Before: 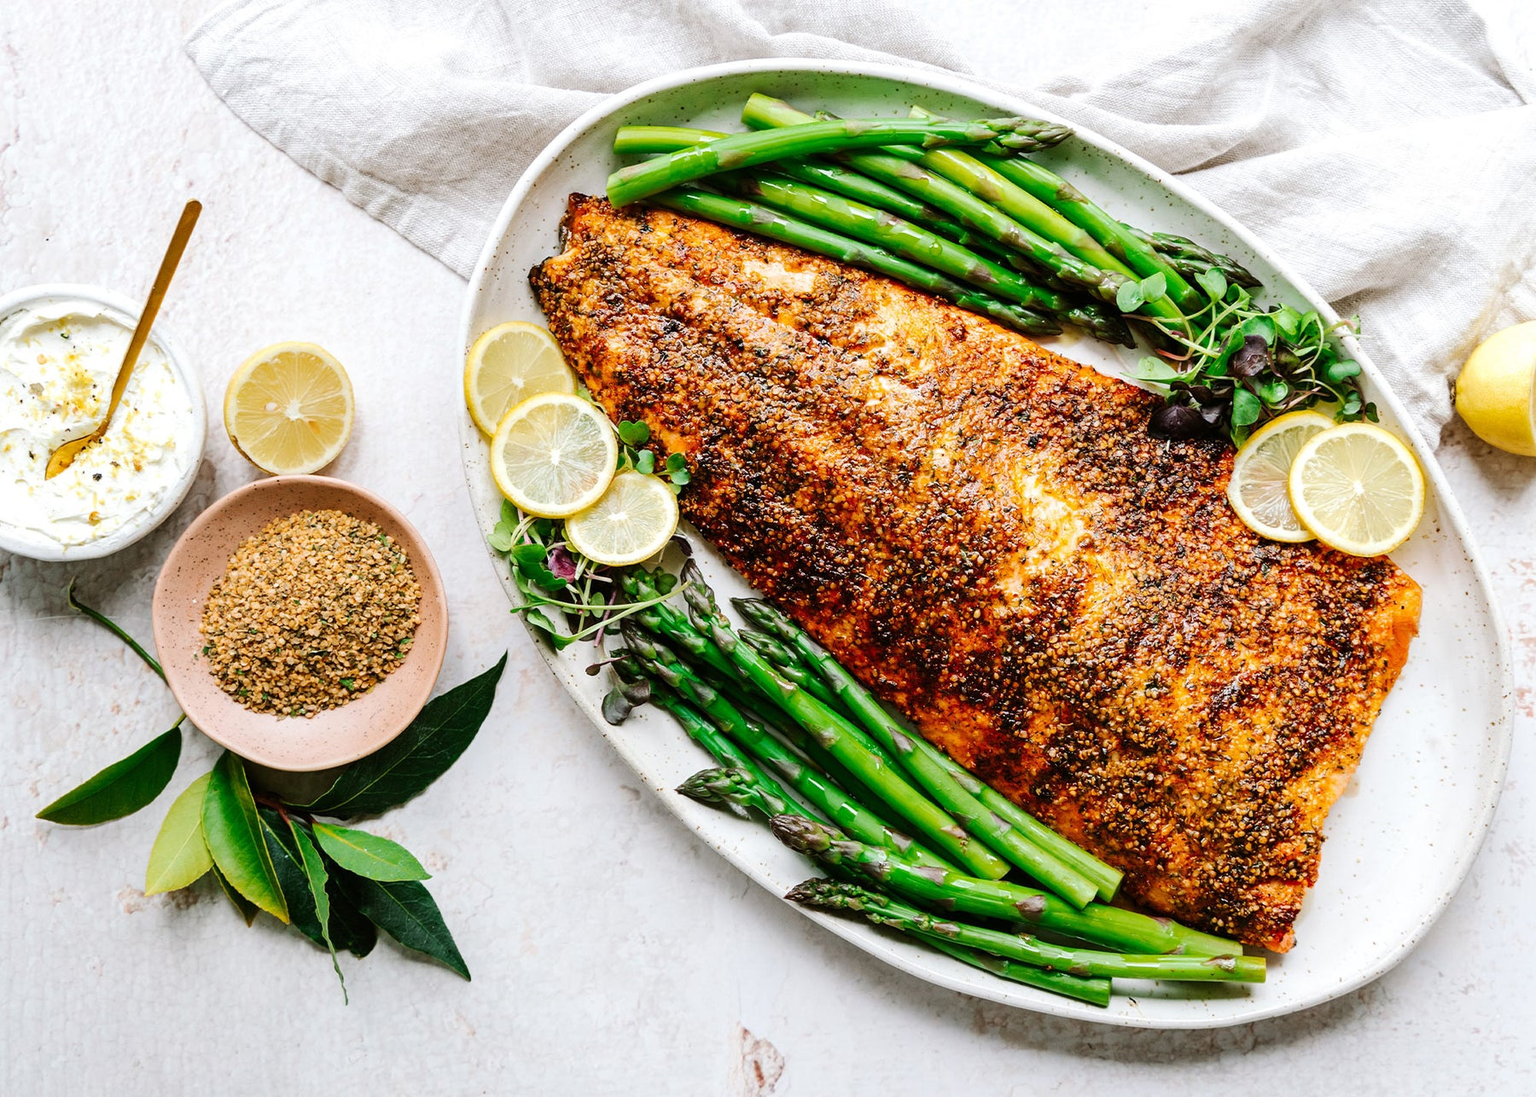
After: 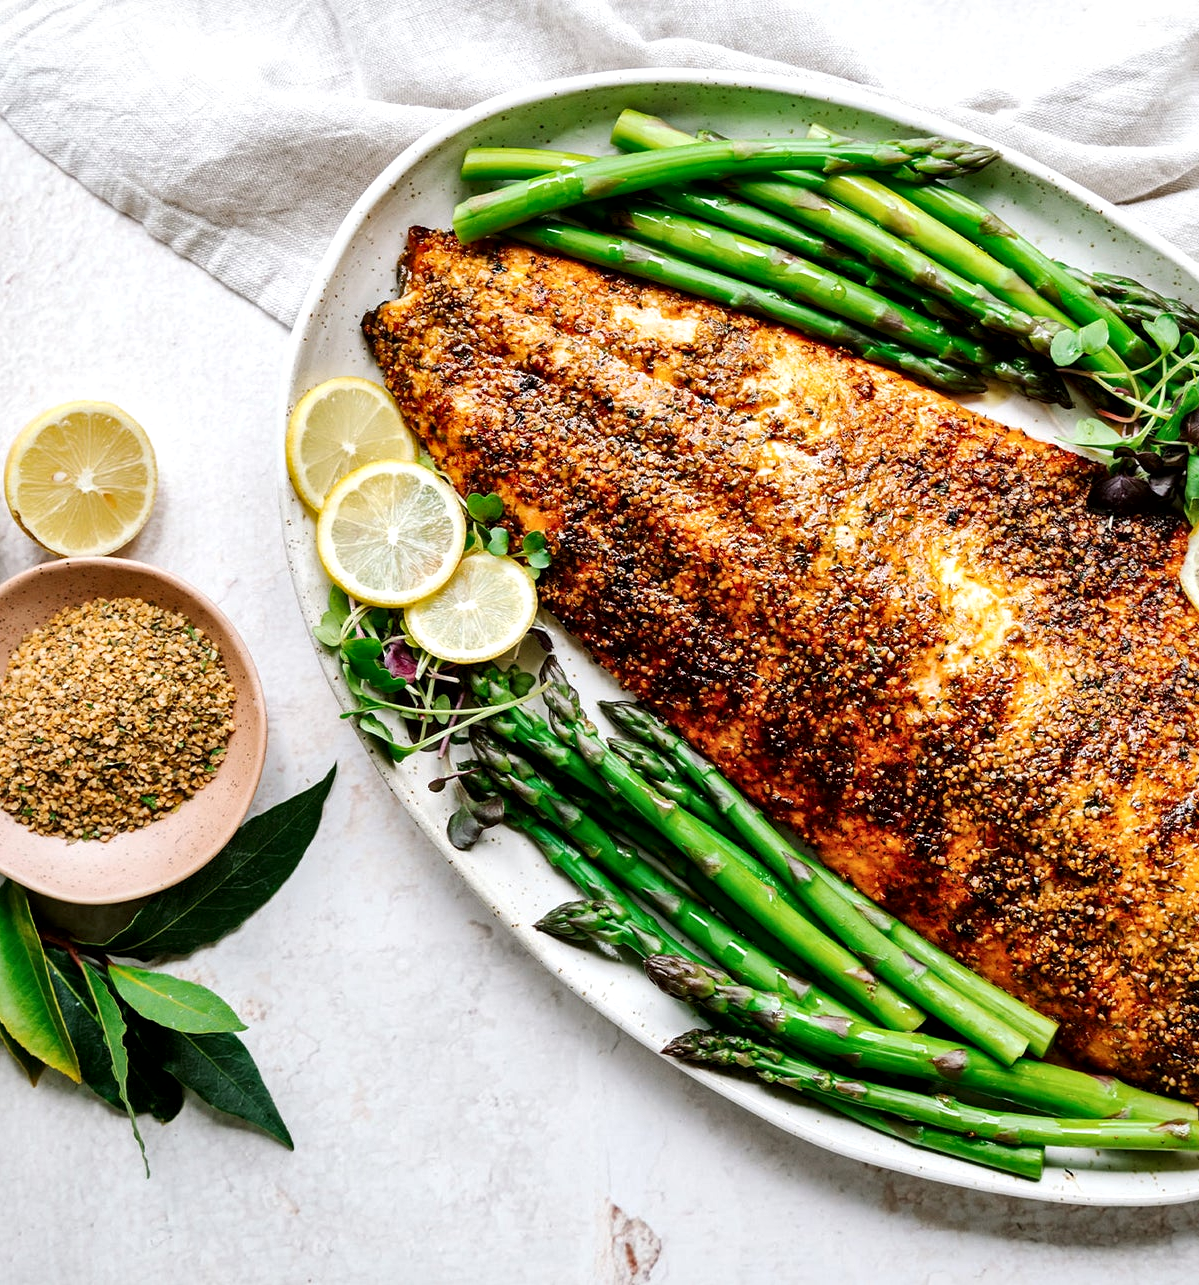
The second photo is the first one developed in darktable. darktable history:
local contrast: mode bilateral grid, contrast 25, coarseness 60, detail 151%, midtone range 0.2
crop and rotate: left 14.385%, right 18.948%
